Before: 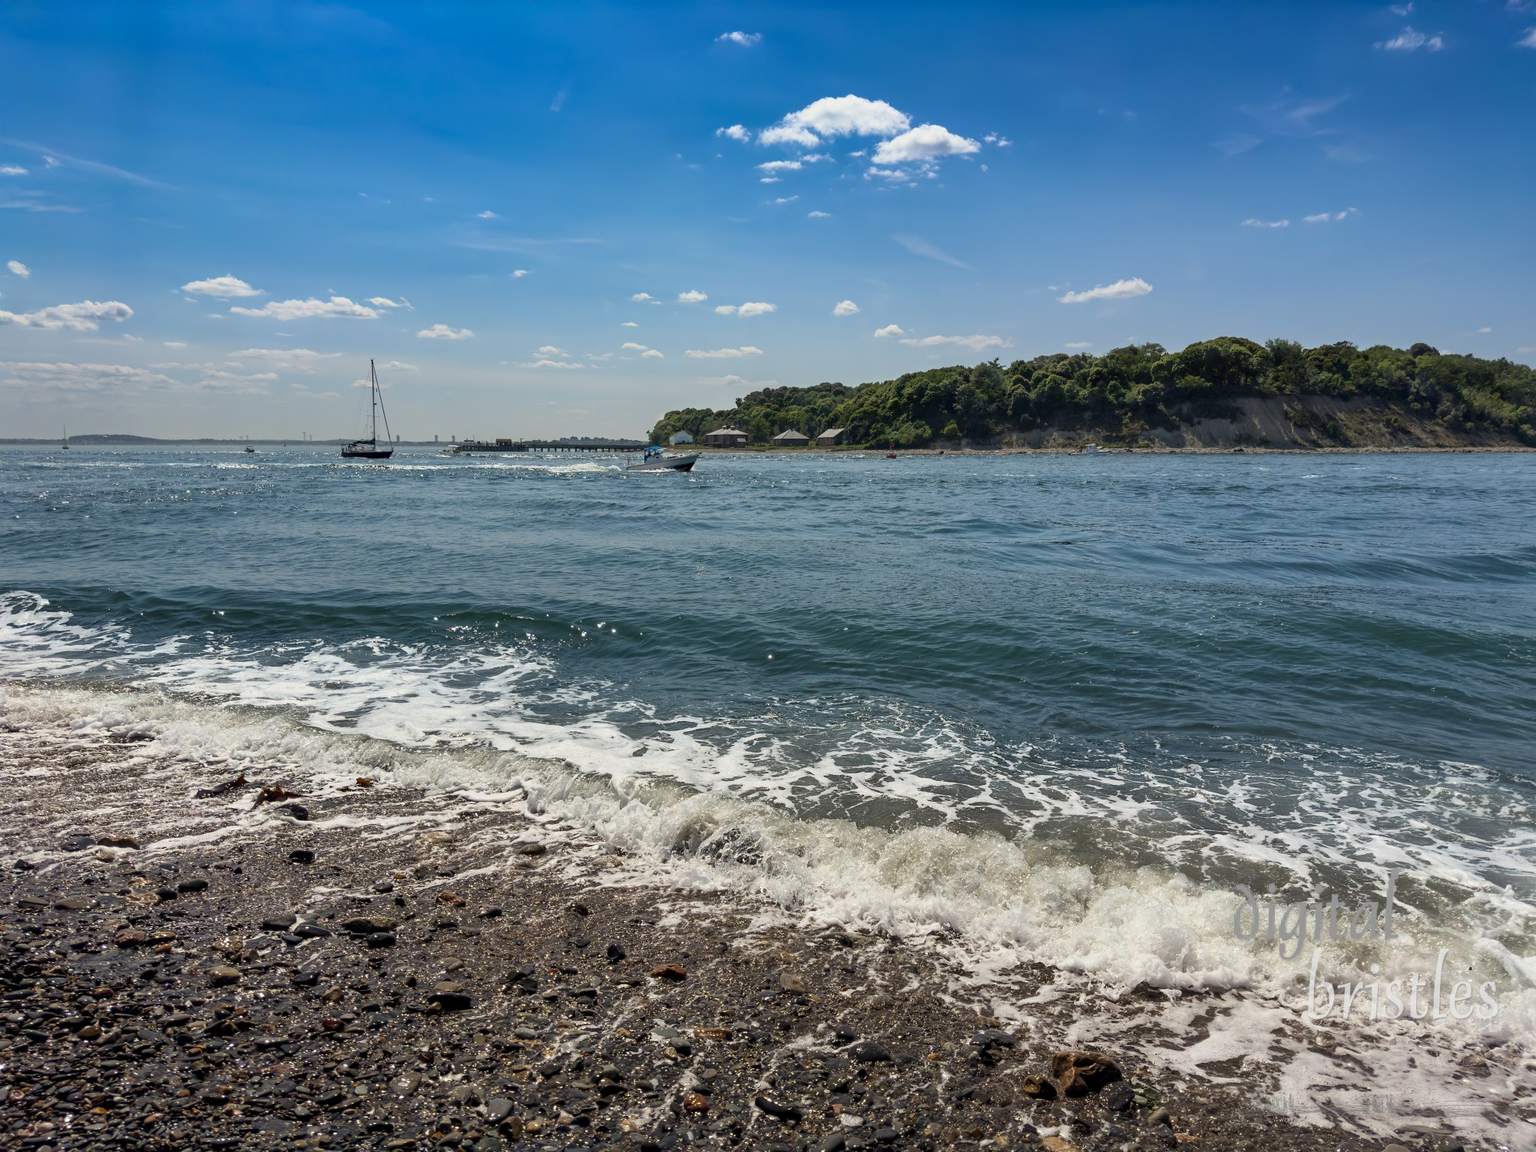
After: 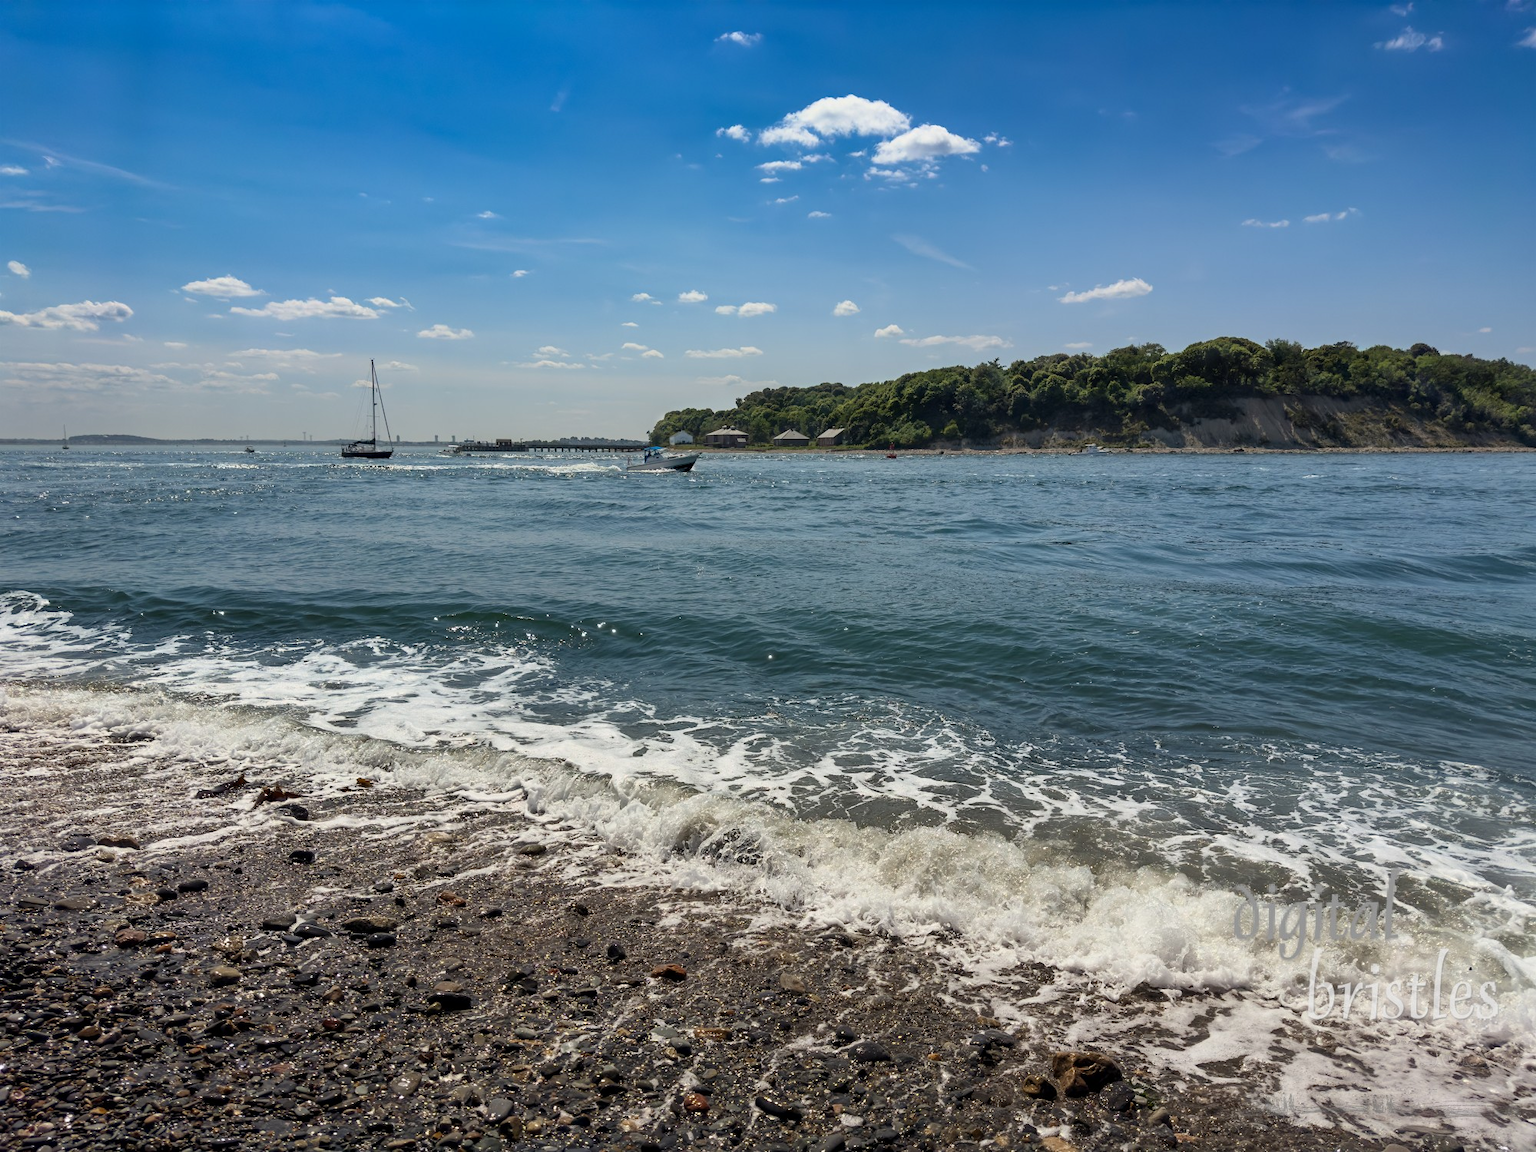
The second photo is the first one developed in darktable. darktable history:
tone equalizer: mask exposure compensation -0.497 EV
